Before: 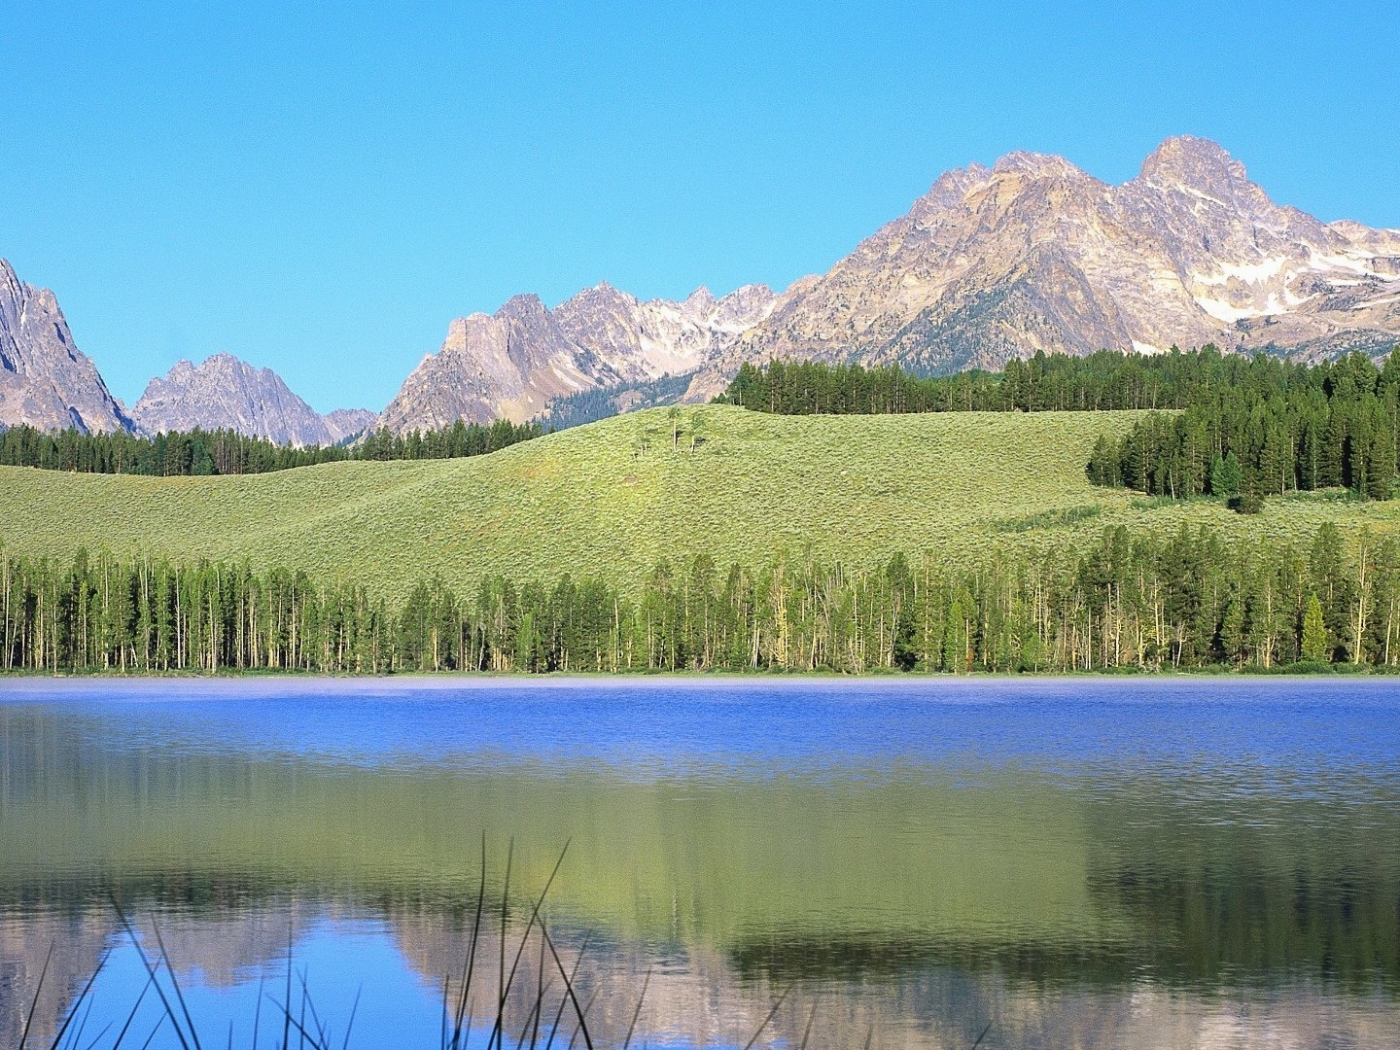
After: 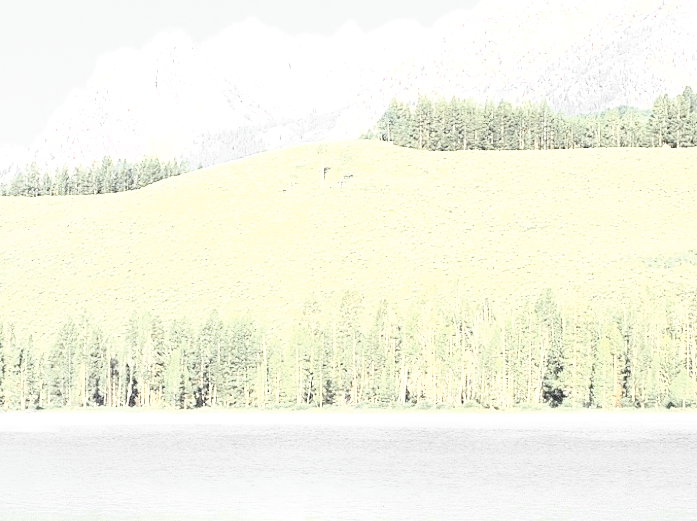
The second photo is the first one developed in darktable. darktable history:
exposure: black level correction 0.001, exposure 1.715 EV, compensate highlight preservation false
base curve: curves: ch0 [(0, 0) (0.028, 0.03) (0.121, 0.232) (0.46, 0.748) (0.859, 0.968) (1, 1)]
velvia: on, module defaults
crop: left 25.184%, top 25.159%, right 25.023%, bottom 25.157%
contrast equalizer: y [[0.439, 0.44, 0.442, 0.457, 0.493, 0.498], [0.5 ×6], [0.5 ×6], [0 ×6], [0 ×6]]
color zones: curves: ch1 [(0, 0.831) (0.08, 0.771) (0.157, 0.268) (0.241, 0.207) (0.562, -0.005) (0.714, -0.013) (0.876, 0.01) (1, 0.831)]
